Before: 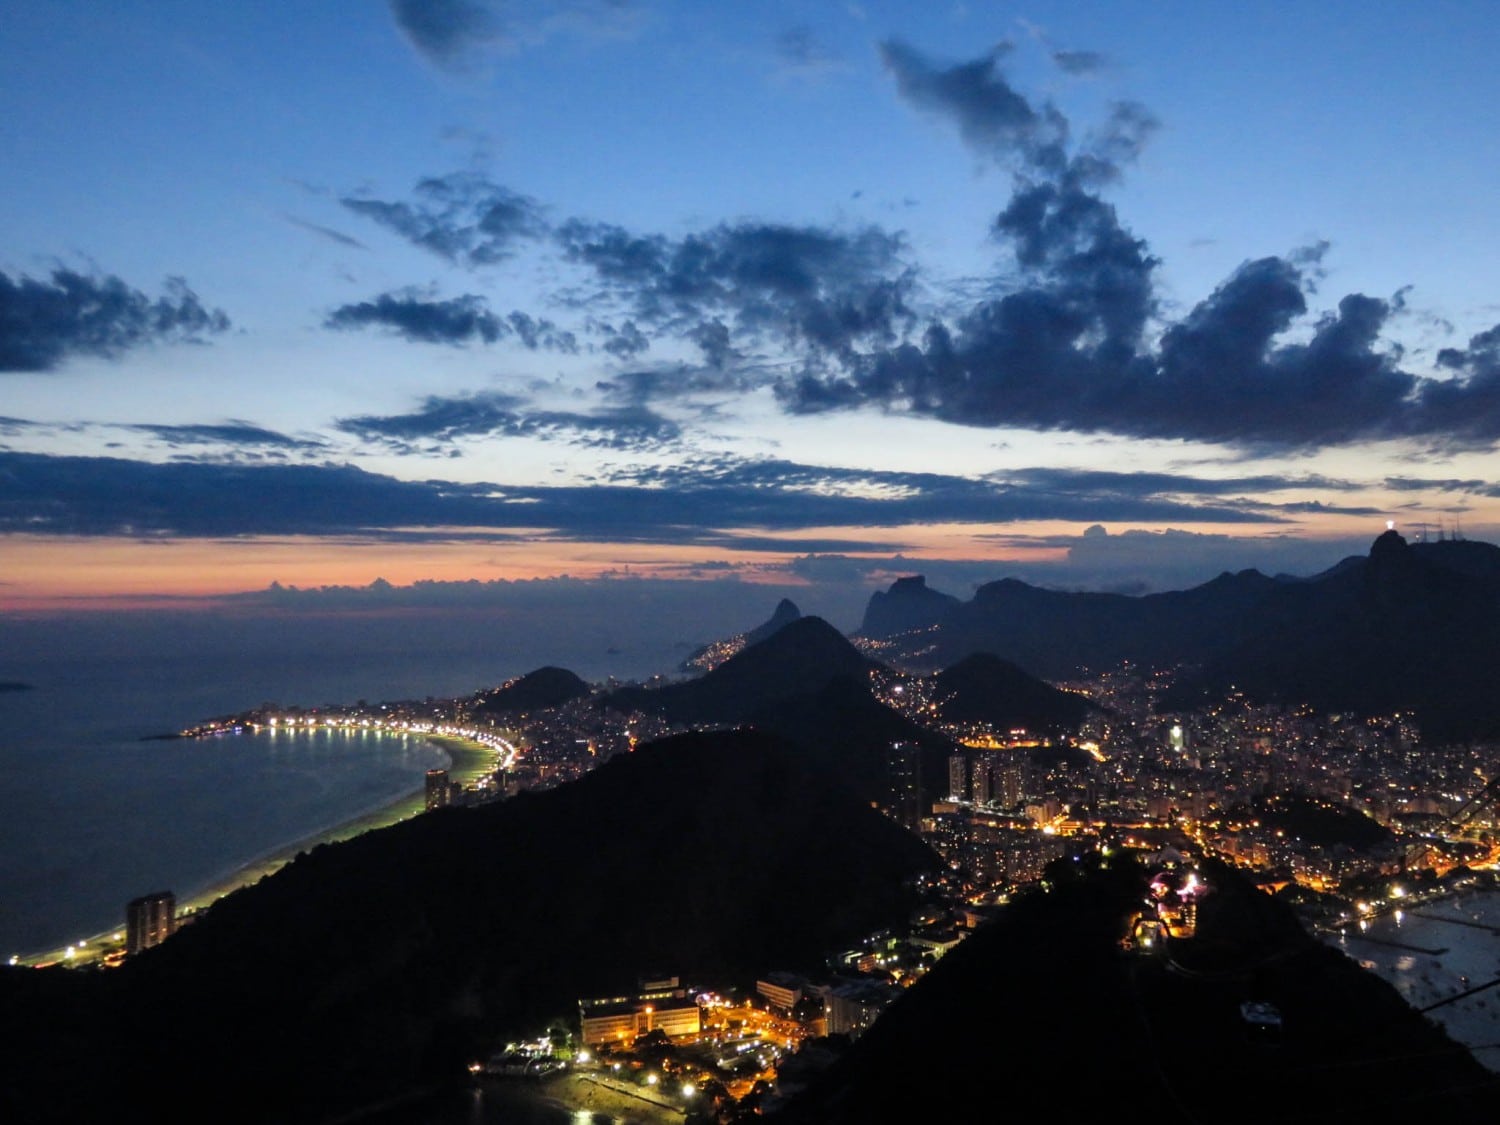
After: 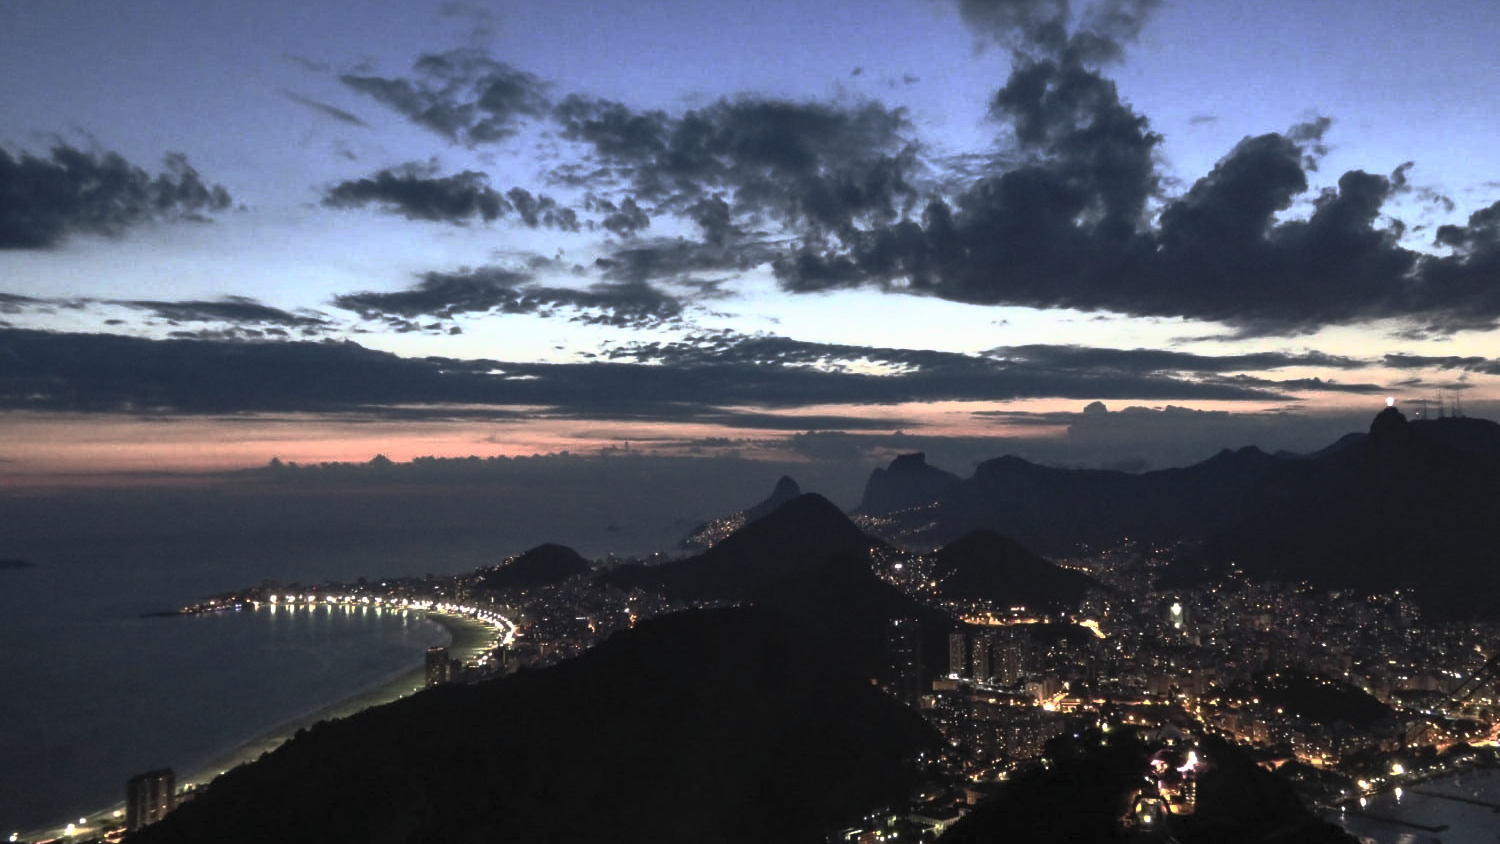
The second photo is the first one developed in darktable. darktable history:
tone equalizer: edges refinement/feathering 500, mask exposure compensation -1.57 EV, preserve details no
crop: top 11.013%, bottom 13.904%
contrast brightness saturation: contrast 0.562, brightness 0.579, saturation -0.332
base curve: curves: ch0 [(0, 0) (0.564, 0.291) (0.802, 0.731) (1, 1)], preserve colors none
